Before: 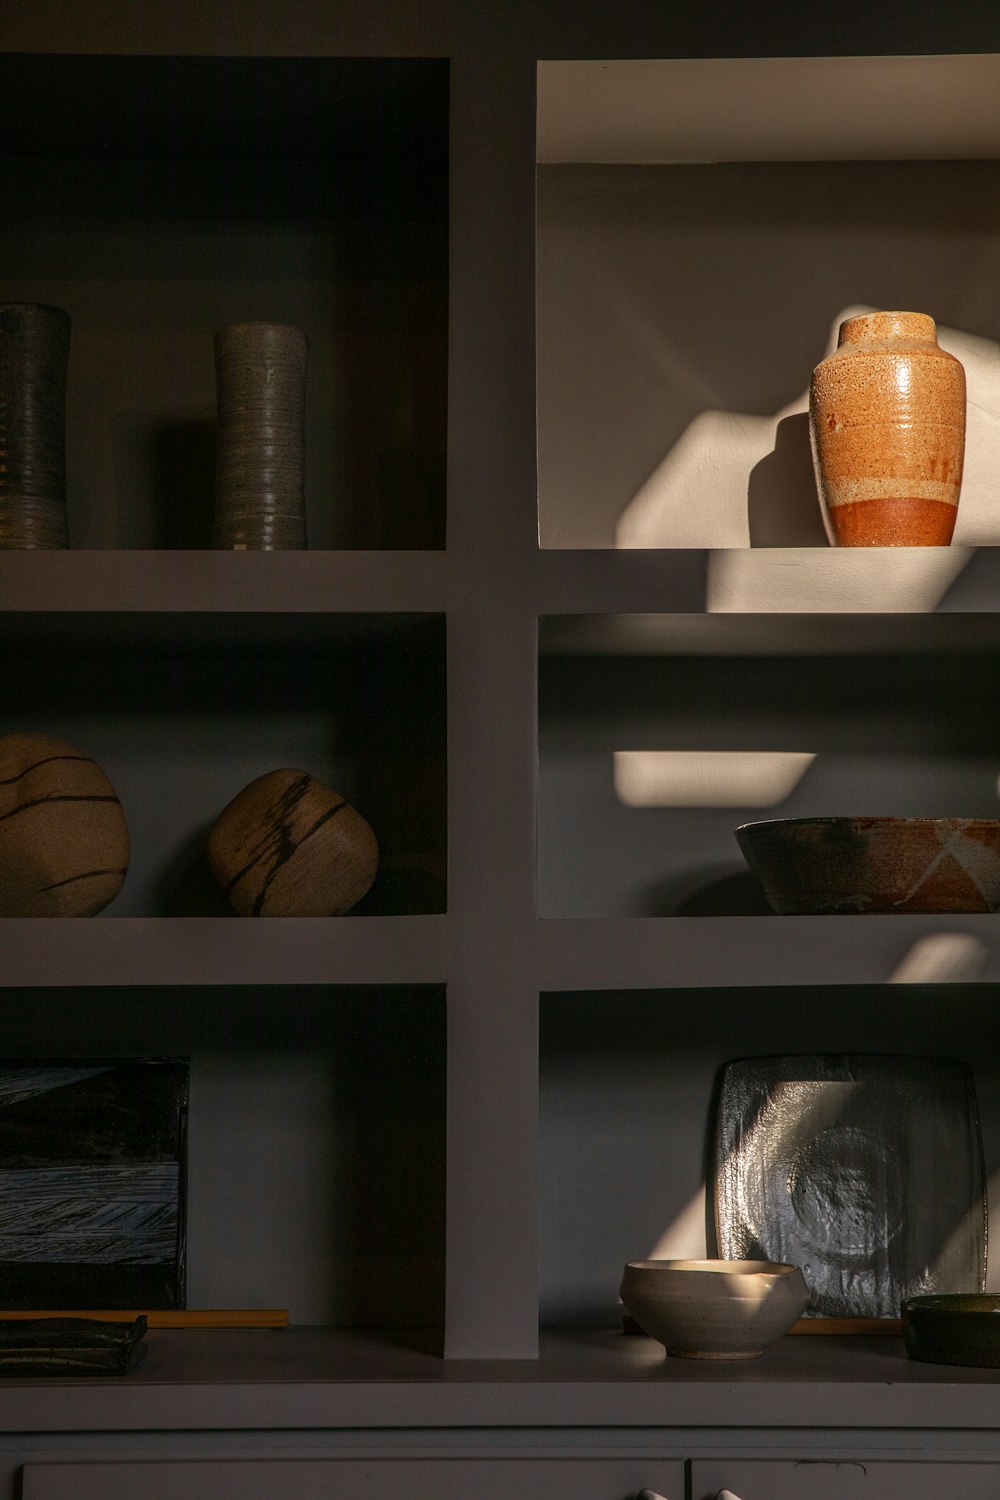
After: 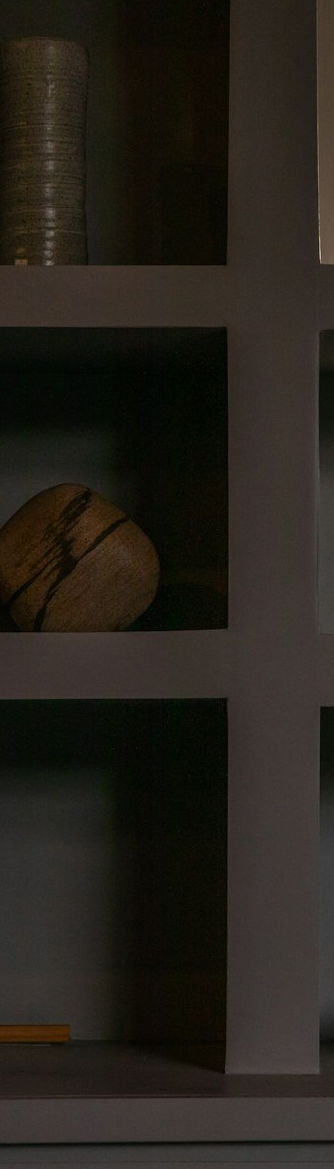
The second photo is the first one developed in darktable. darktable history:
crop and rotate: left 21.944%, top 19.014%, right 44.619%, bottom 2.997%
